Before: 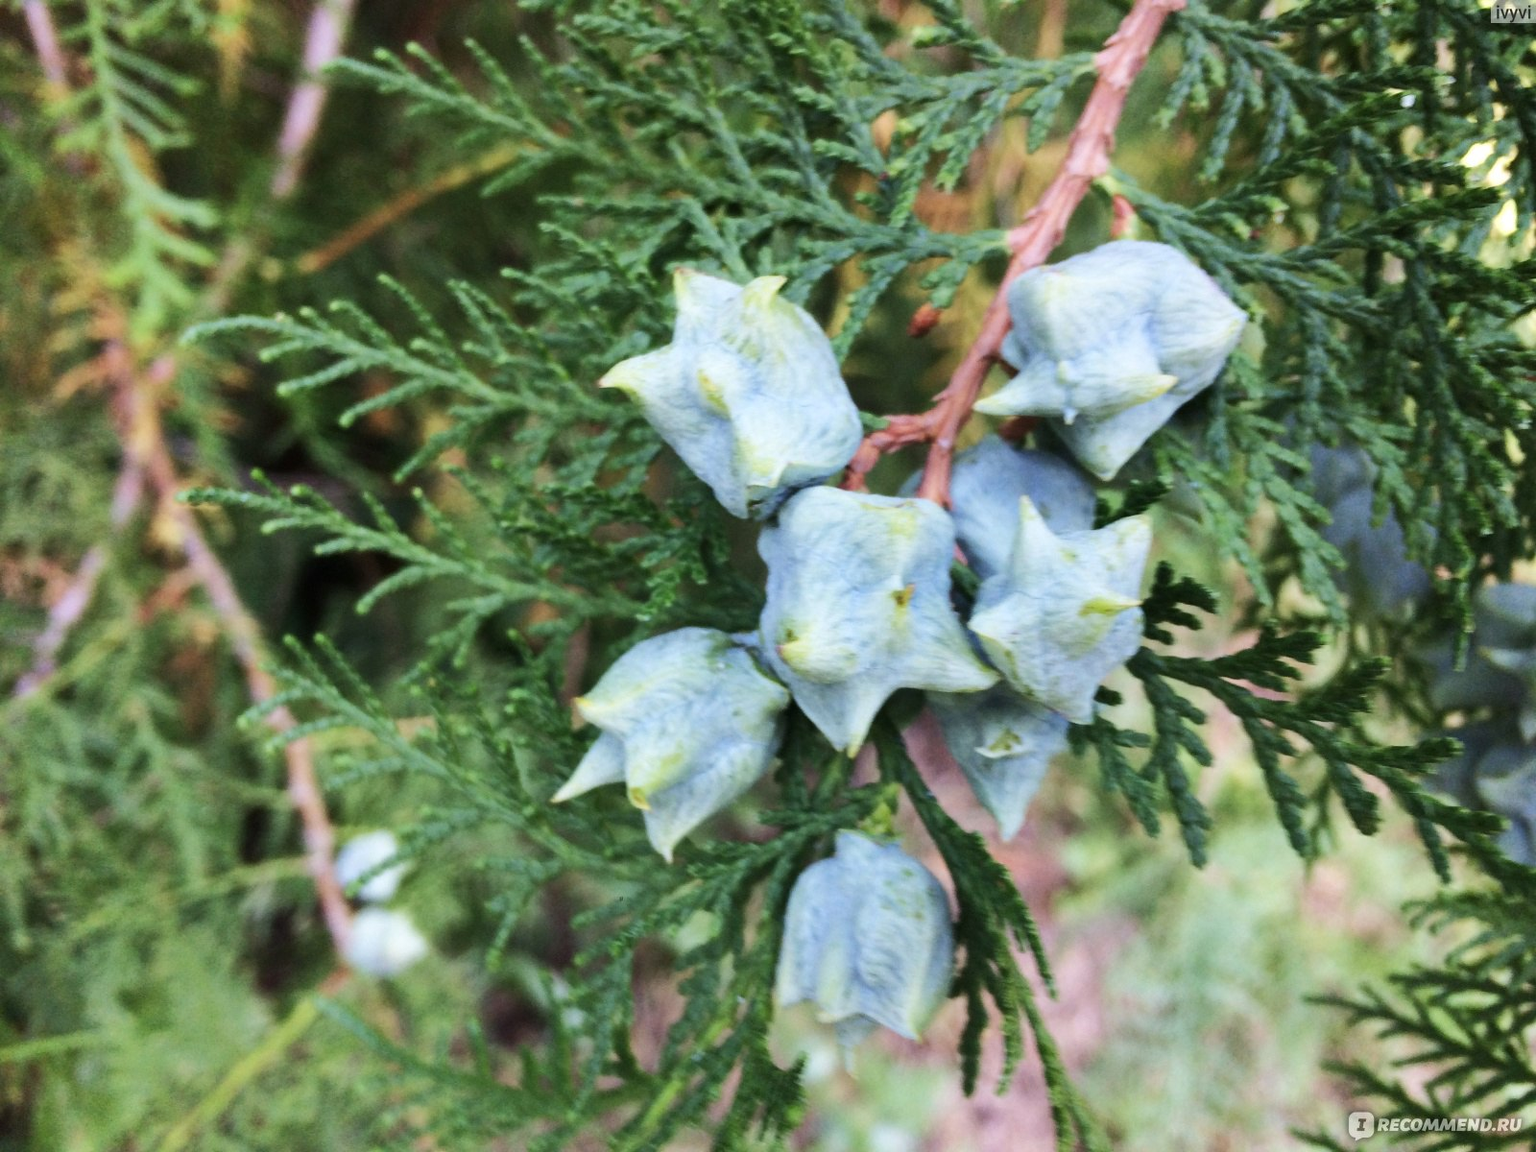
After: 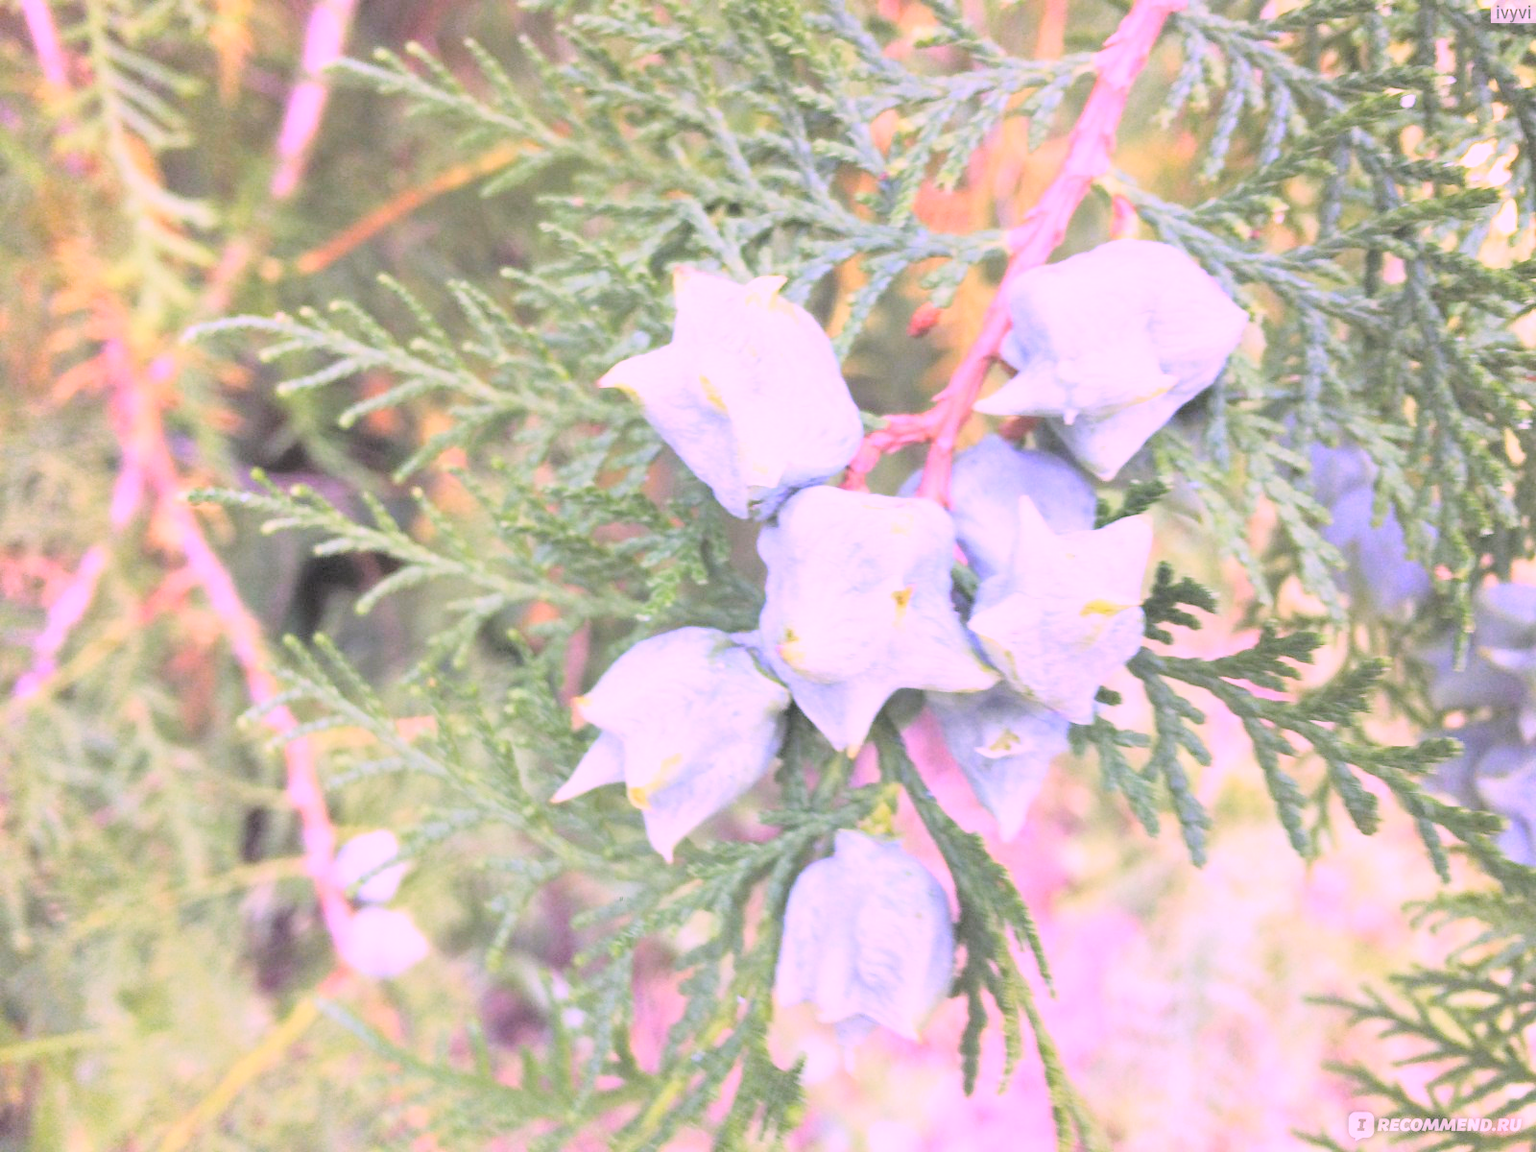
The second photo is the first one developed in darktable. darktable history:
contrast brightness saturation: brightness 0.983
color balance rgb: highlights gain › chroma 2.918%, highlights gain › hue 62.09°, linear chroma grading › shadows -10.41%, linear chroma grading › global chroma 20.397%, perceptual saturation grading › global saturation 20%, perceptual saturation grading › highlights -25.49%, perceptual saturation grading › shadows 24.658%, global vibrance 14.67%
color calibration: output R [1.107, -0.012, -0.003, 0], output B [0, 0, 1.308, 0], illuminant as shot in camera, x 0.358, y 0.373, temperature 4628.91 K, gamut compression 1.71
